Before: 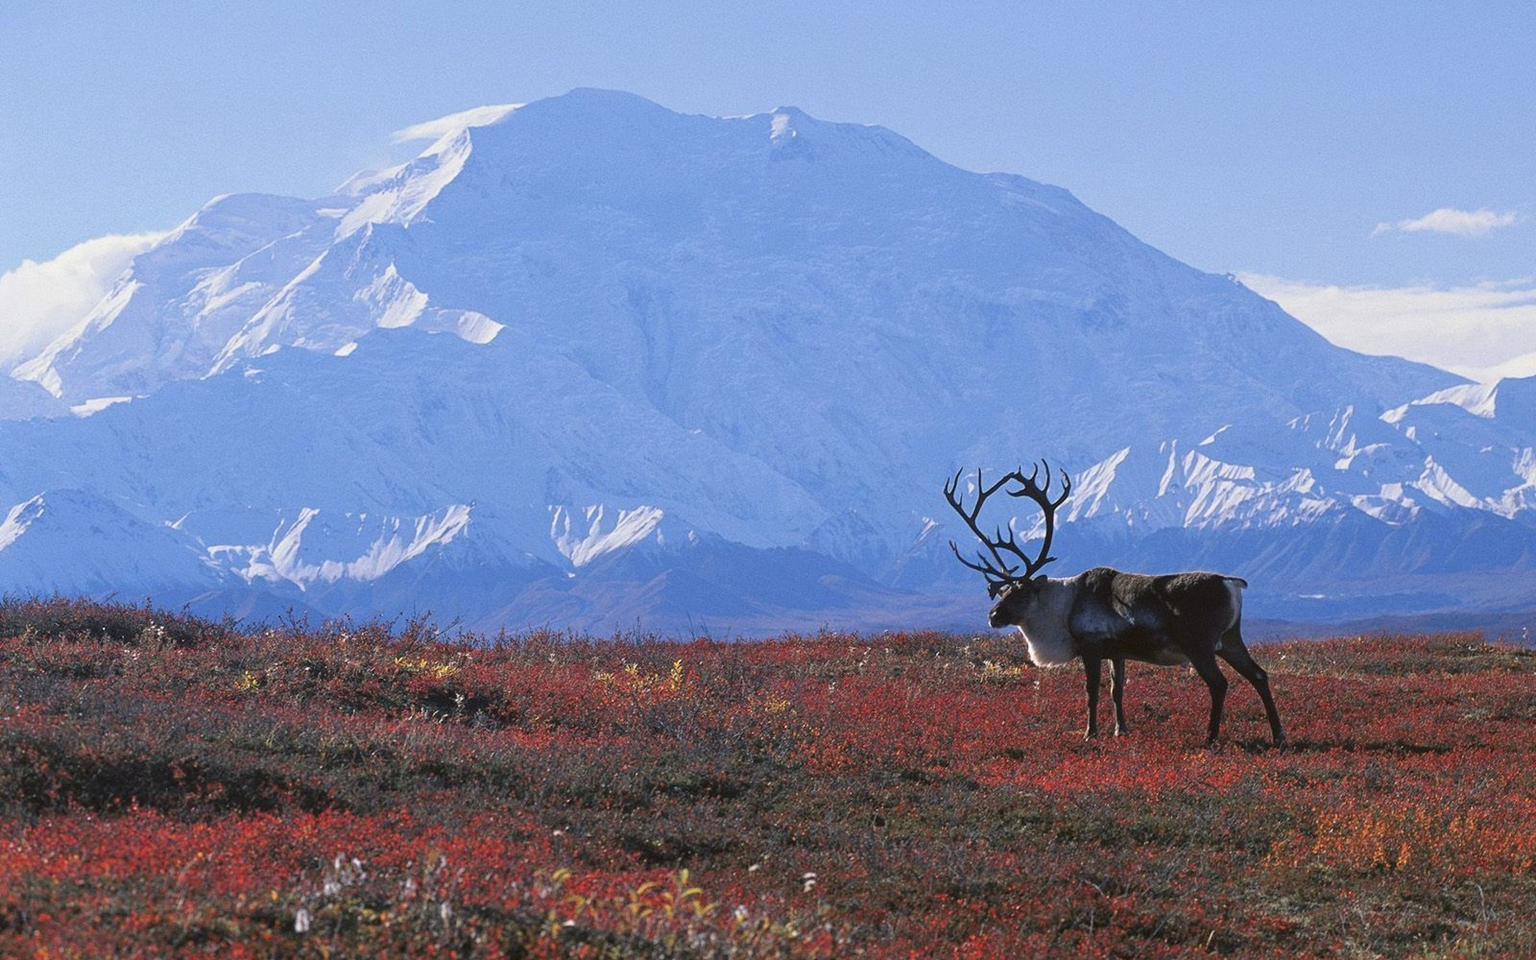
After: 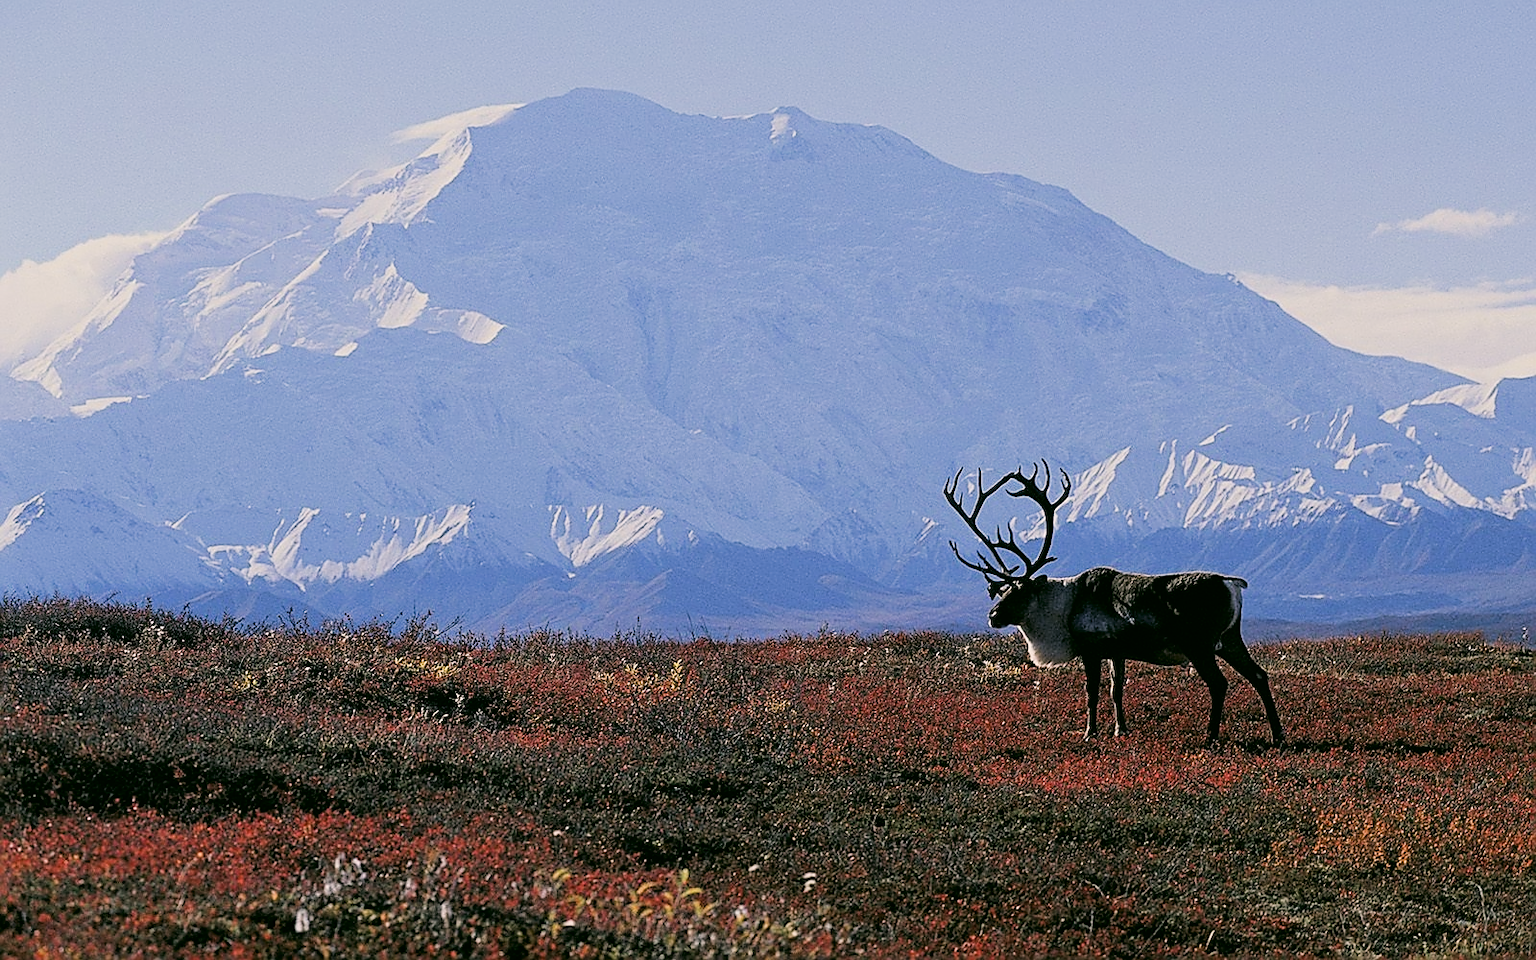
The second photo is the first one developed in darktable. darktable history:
color correction: highlights a* 4.44, highlights b* 4.96, shadows a* -7.3, shadows b* 5.08
sharpen: radius 1.352, amount 1.24, threshold 0.721
filmic rgb: black relative exposure -5.05 EV, white relative exposure 3.99 EV, hardness 2.9, contrast 1.297, highlights saturation mix -29.11%, iterations of high-quality reconstruction 0
